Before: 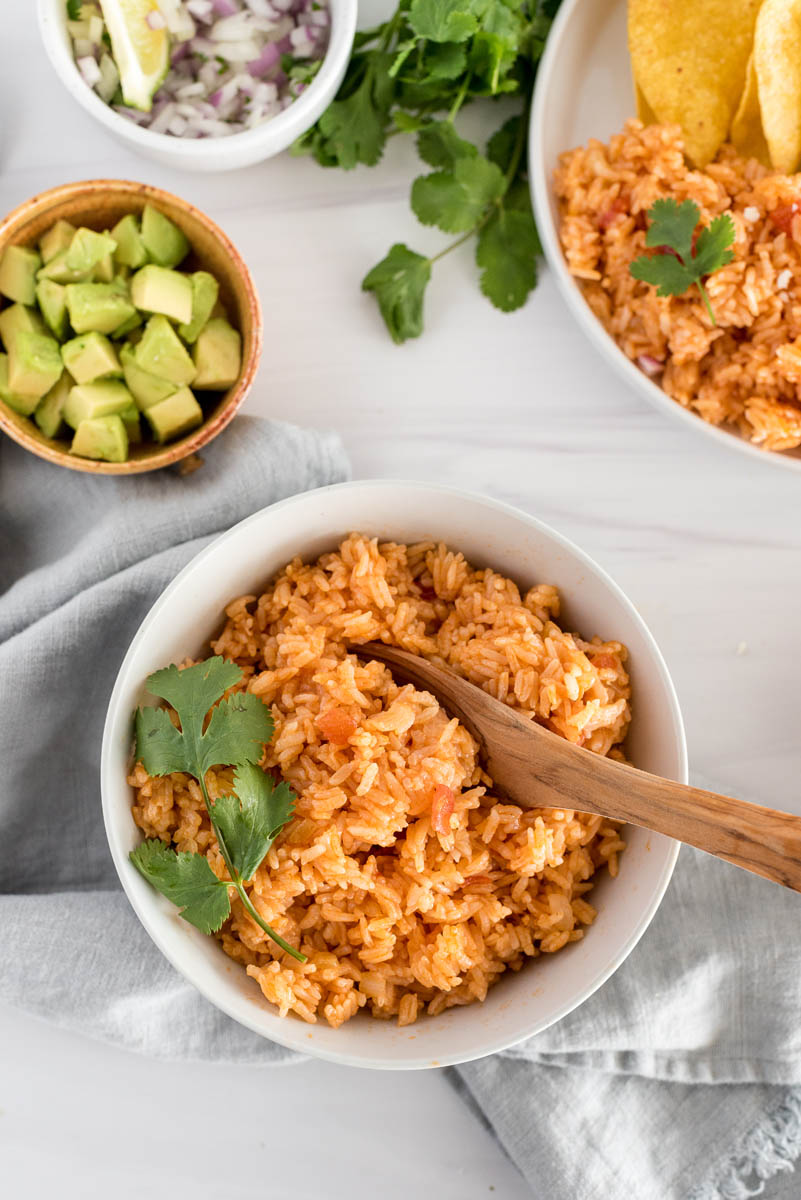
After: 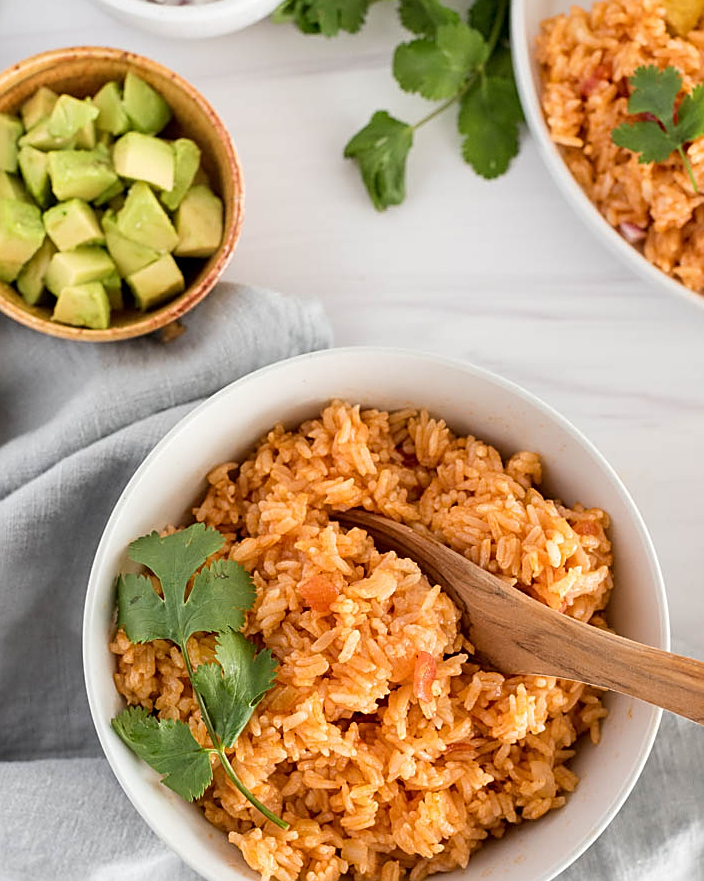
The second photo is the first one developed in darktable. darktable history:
crop and rotate: left 2.453%, top 11.158%, right 9.536%, bottom 15.413%
sharpen: on, module defaults
